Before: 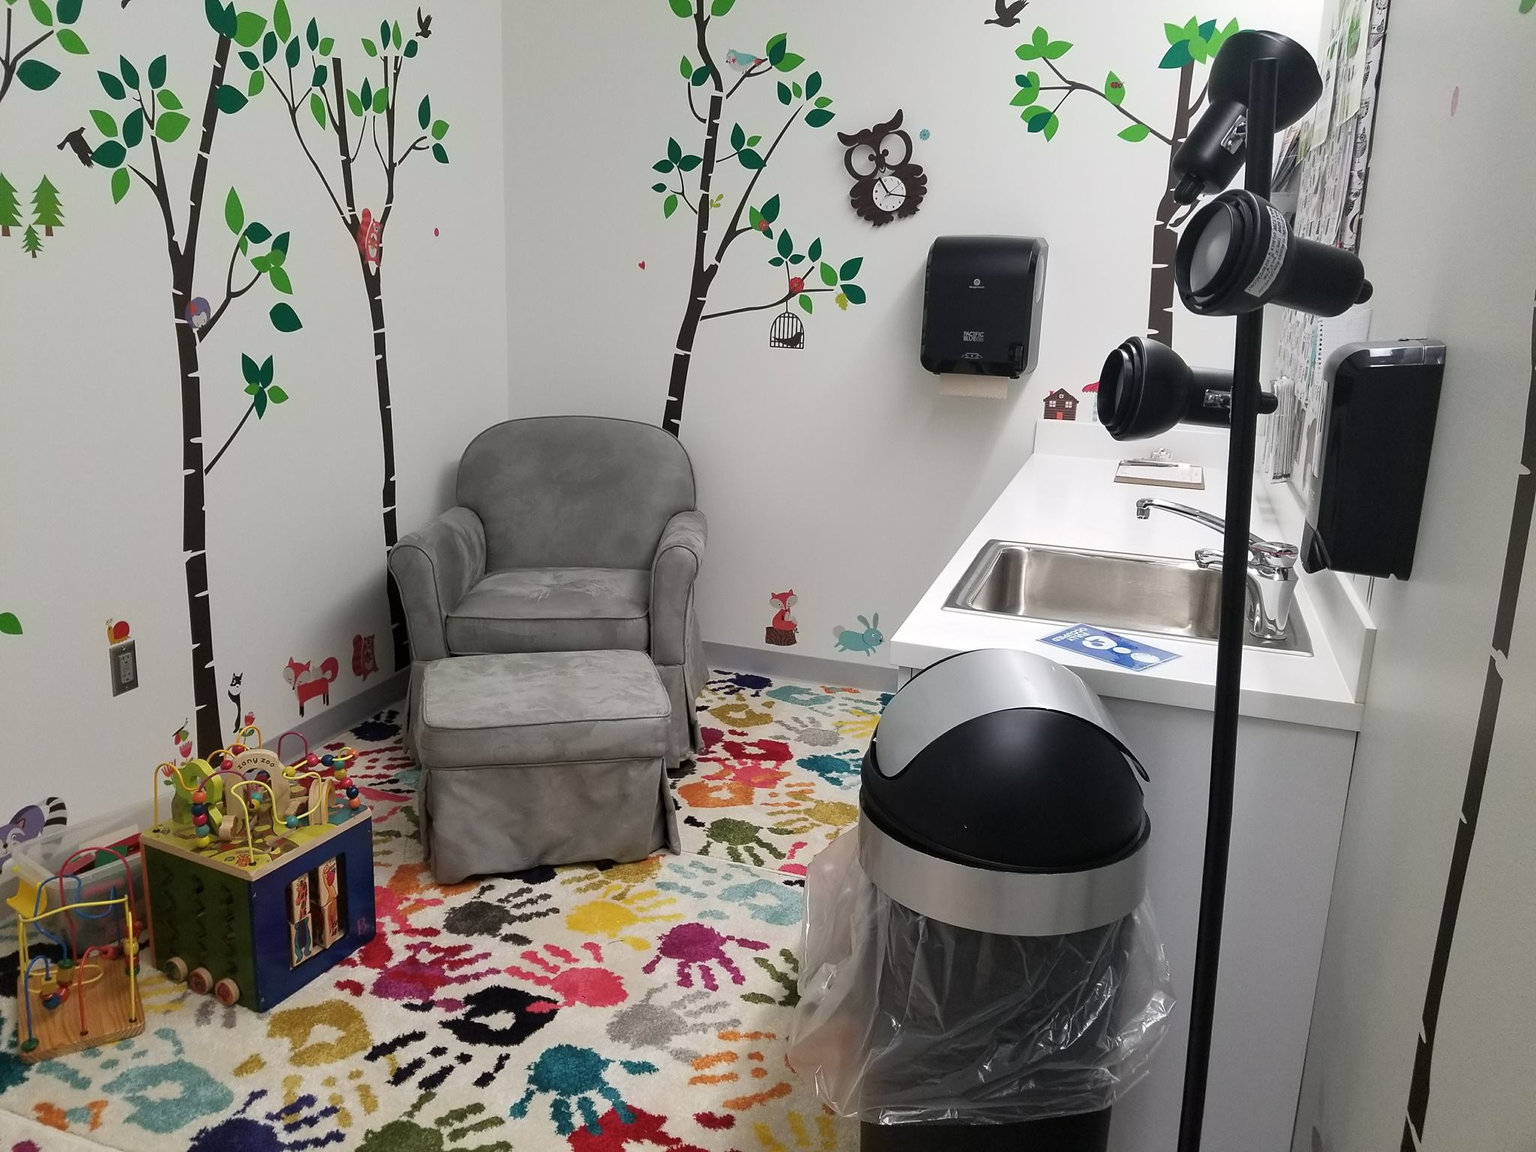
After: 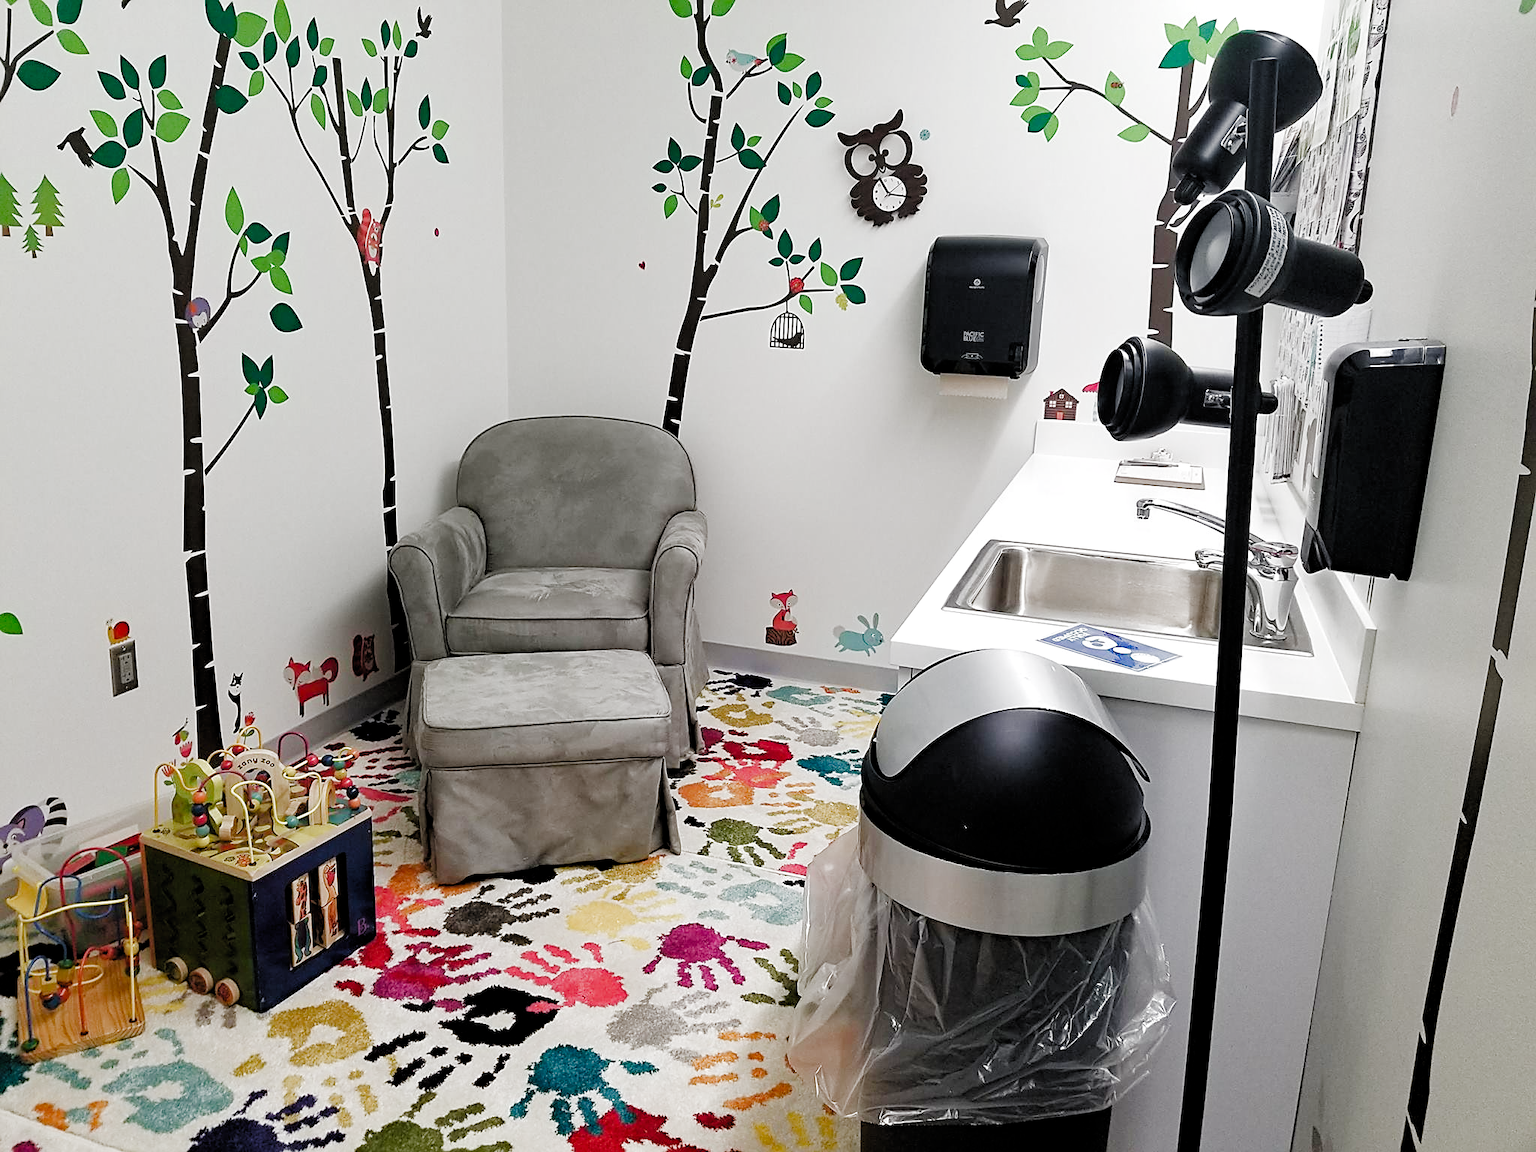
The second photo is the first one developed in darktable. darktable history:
sharpen: on, module defaults
color zones: curves: ch0 [(0, 0.5) (0.143, 0.5) (0.286, 0.5) (0.429, 0.495) (0.571, 0.437) (0.714, 0.44) (0.857, 0.496) (1, 0.5)]
haze removal: strength 0.25, distance 0.25, compatibility mode true, adaptive false
contrast equalizer: y [[0.518, 0.517, 0.501, 0.5, 0.5, 0.5], [0.5 ×6], [0.5 ×6], [0 ×6], [0 ×6]]
filmic: grey point source 9.4, black point source -8.89, white point source 3.19, grey point target 18, white point target 100, output power 2.2, latitude stops 2, contrast 1.65, saturation 100, global saturation 100
